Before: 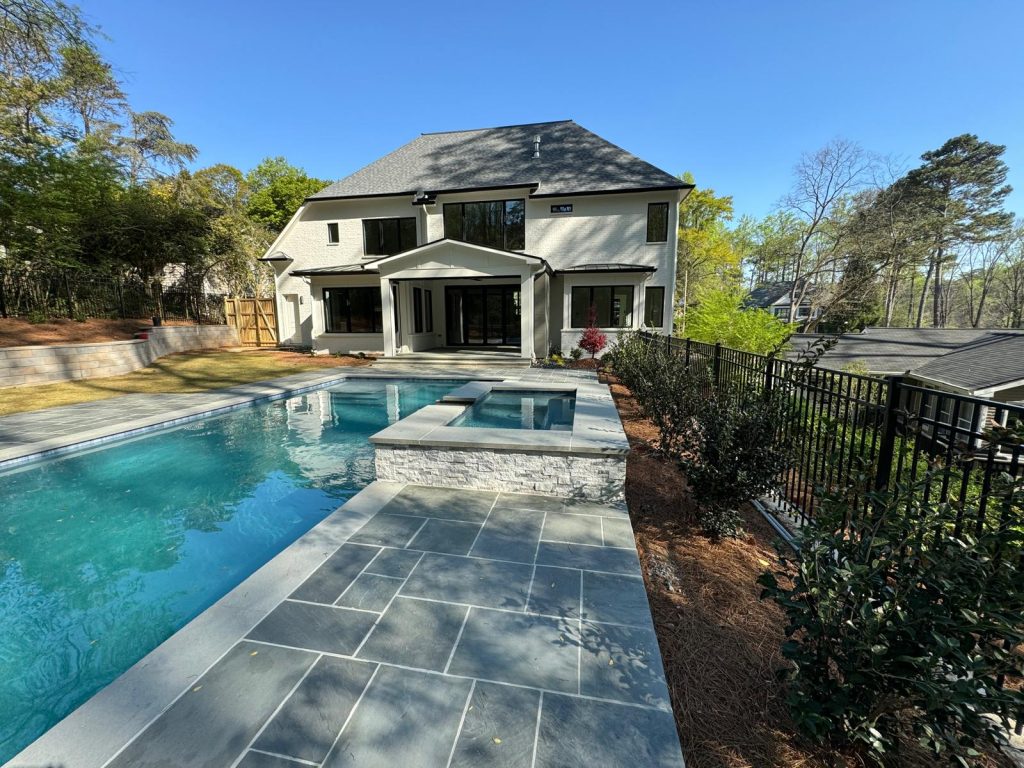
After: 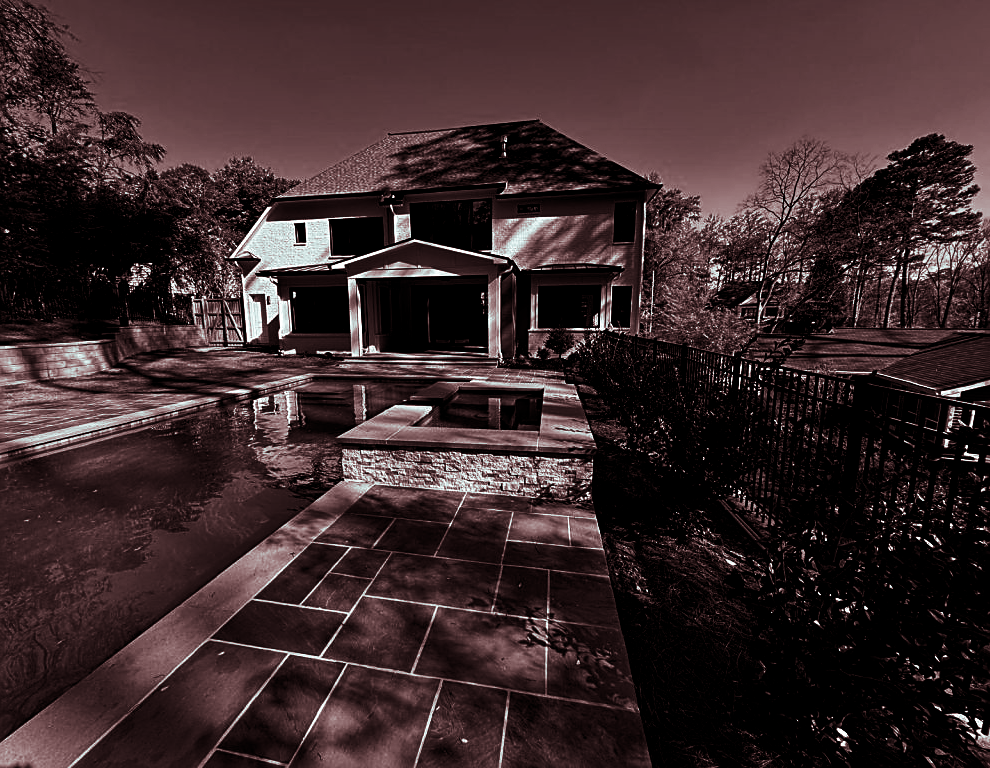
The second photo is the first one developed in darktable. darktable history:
contrast brightness saturation: contrast 0.02, brightness -1, saturation -1
crop and rotate: left 3.238%
color zones: curves: ch0 [(0, 0.5) (0.125, 0.4) (0.25, 0.5) (0.375, 0.4) (0.5, 0.4) (0.625, 0.35) (0.75, 0.35) (0.875, 0.5)]; ch1 [(0, 0.35) (0.125, 0.45) (0.25, 0.35) (0.375, 0.35) (0.5, 0.35) (0.625, 0.35) (0.75, 0.45) (0.875, 0.35)]; ch2 [(0, 0.6) (0.125, 0.5) (0.25, 0.5) (0.375, 0.6) (0.5, 0.6) (0.625, 0.5) (0.75, 0.5) (0.875, 0.5)]
local contrast: mode bilateral grid, contrast 20, coarseness 50, detail 120%, midtone range 0.2
sharpen: on, module defaults
split-toning: shadows › saturation 0.3, highlights › hue 180°, highlights › saturation 0.3, compress 0%
filmic rgb: black relative exposure -16 EV, white relative exposure 2.93 EV, hardness 10.04, color science v6 (2022)
color balance: contrast 6.48%, output saturation 113.3%
